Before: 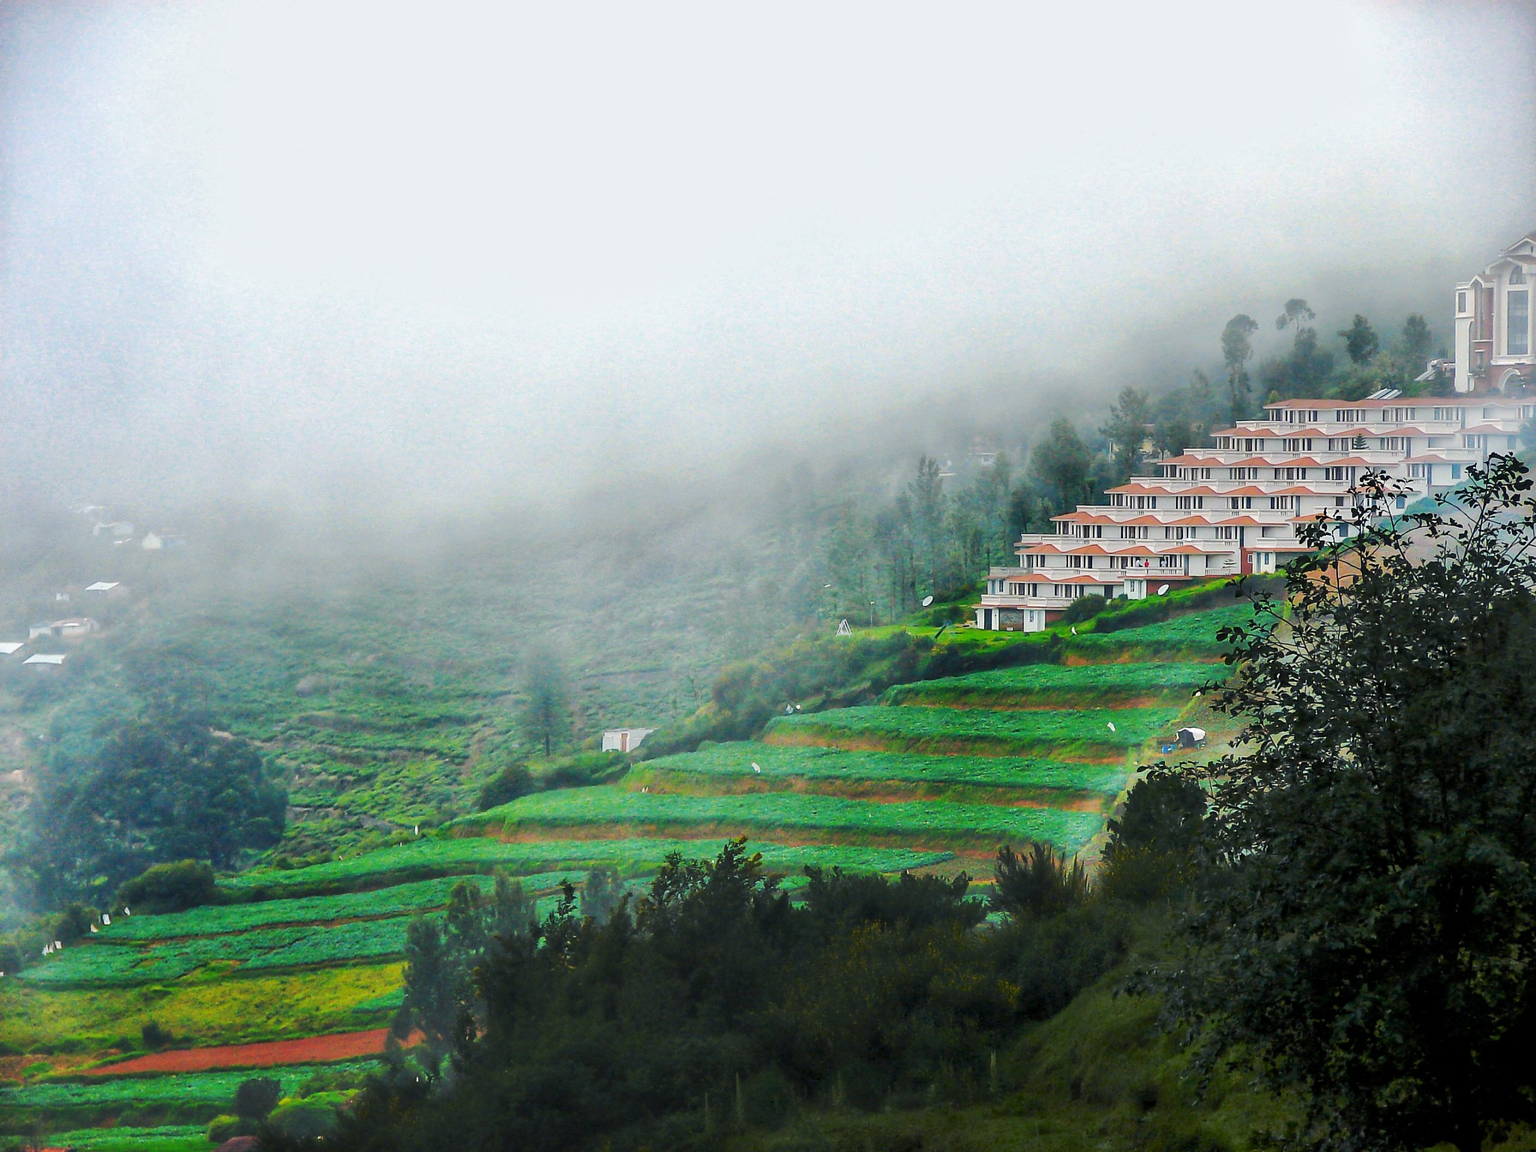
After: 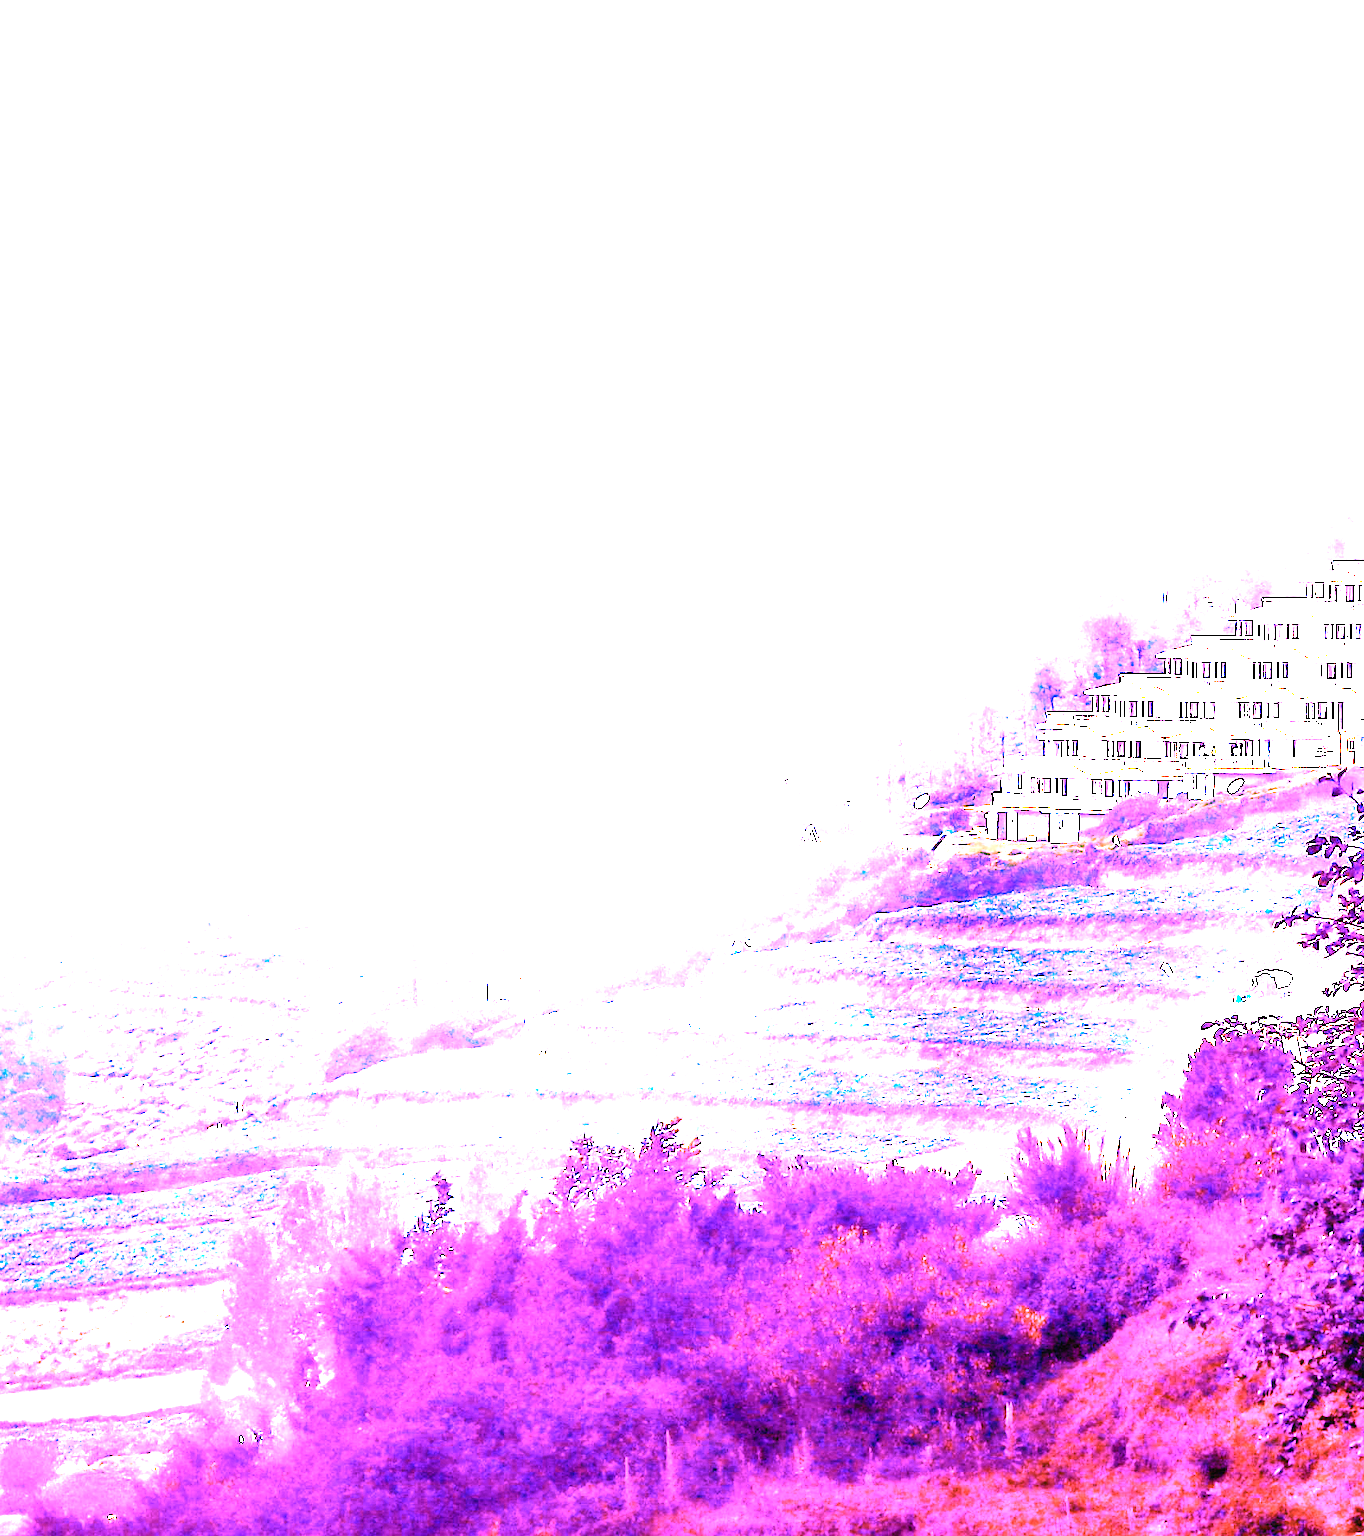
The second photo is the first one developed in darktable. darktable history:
crop: left 15.419%, right 17.914%
color balance rgb: shadows lift › chroma 1%, shadows lift › hue 28.8°, power › hue 60°, highlights gain › chroma 1%, highlights gain › hue 60°, global offset › luminance 0.25%, perceptual saturation grading › highlights -20%, perceptual saturation grading › shadows 20%, perceptual brilliance grading › highlights 5%, perceptual brilliance grading › shadows -10%, global vibrance 19.67%
color correction: highlights a* -9.73, highlights b* -21.22
white balance: red 8, blue 8
